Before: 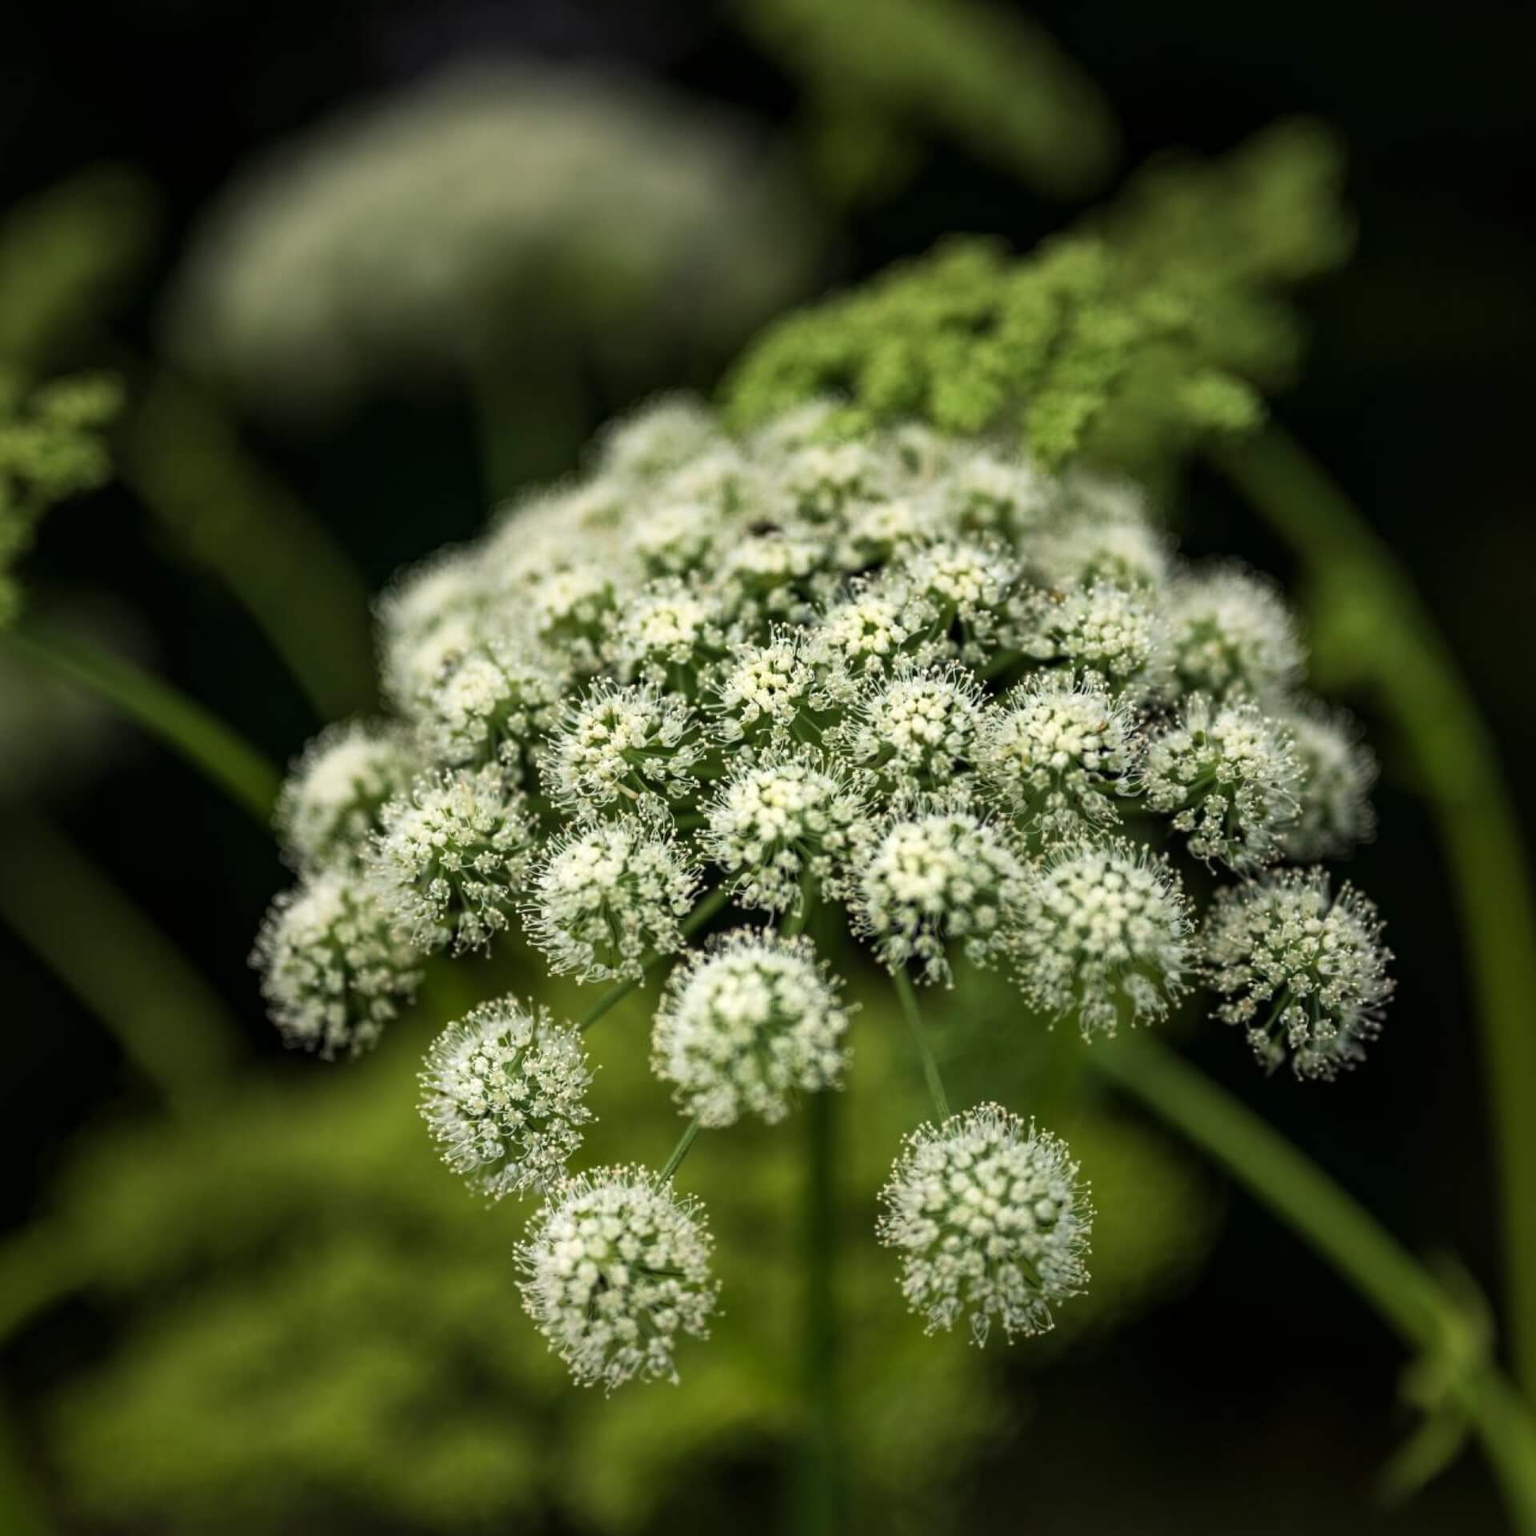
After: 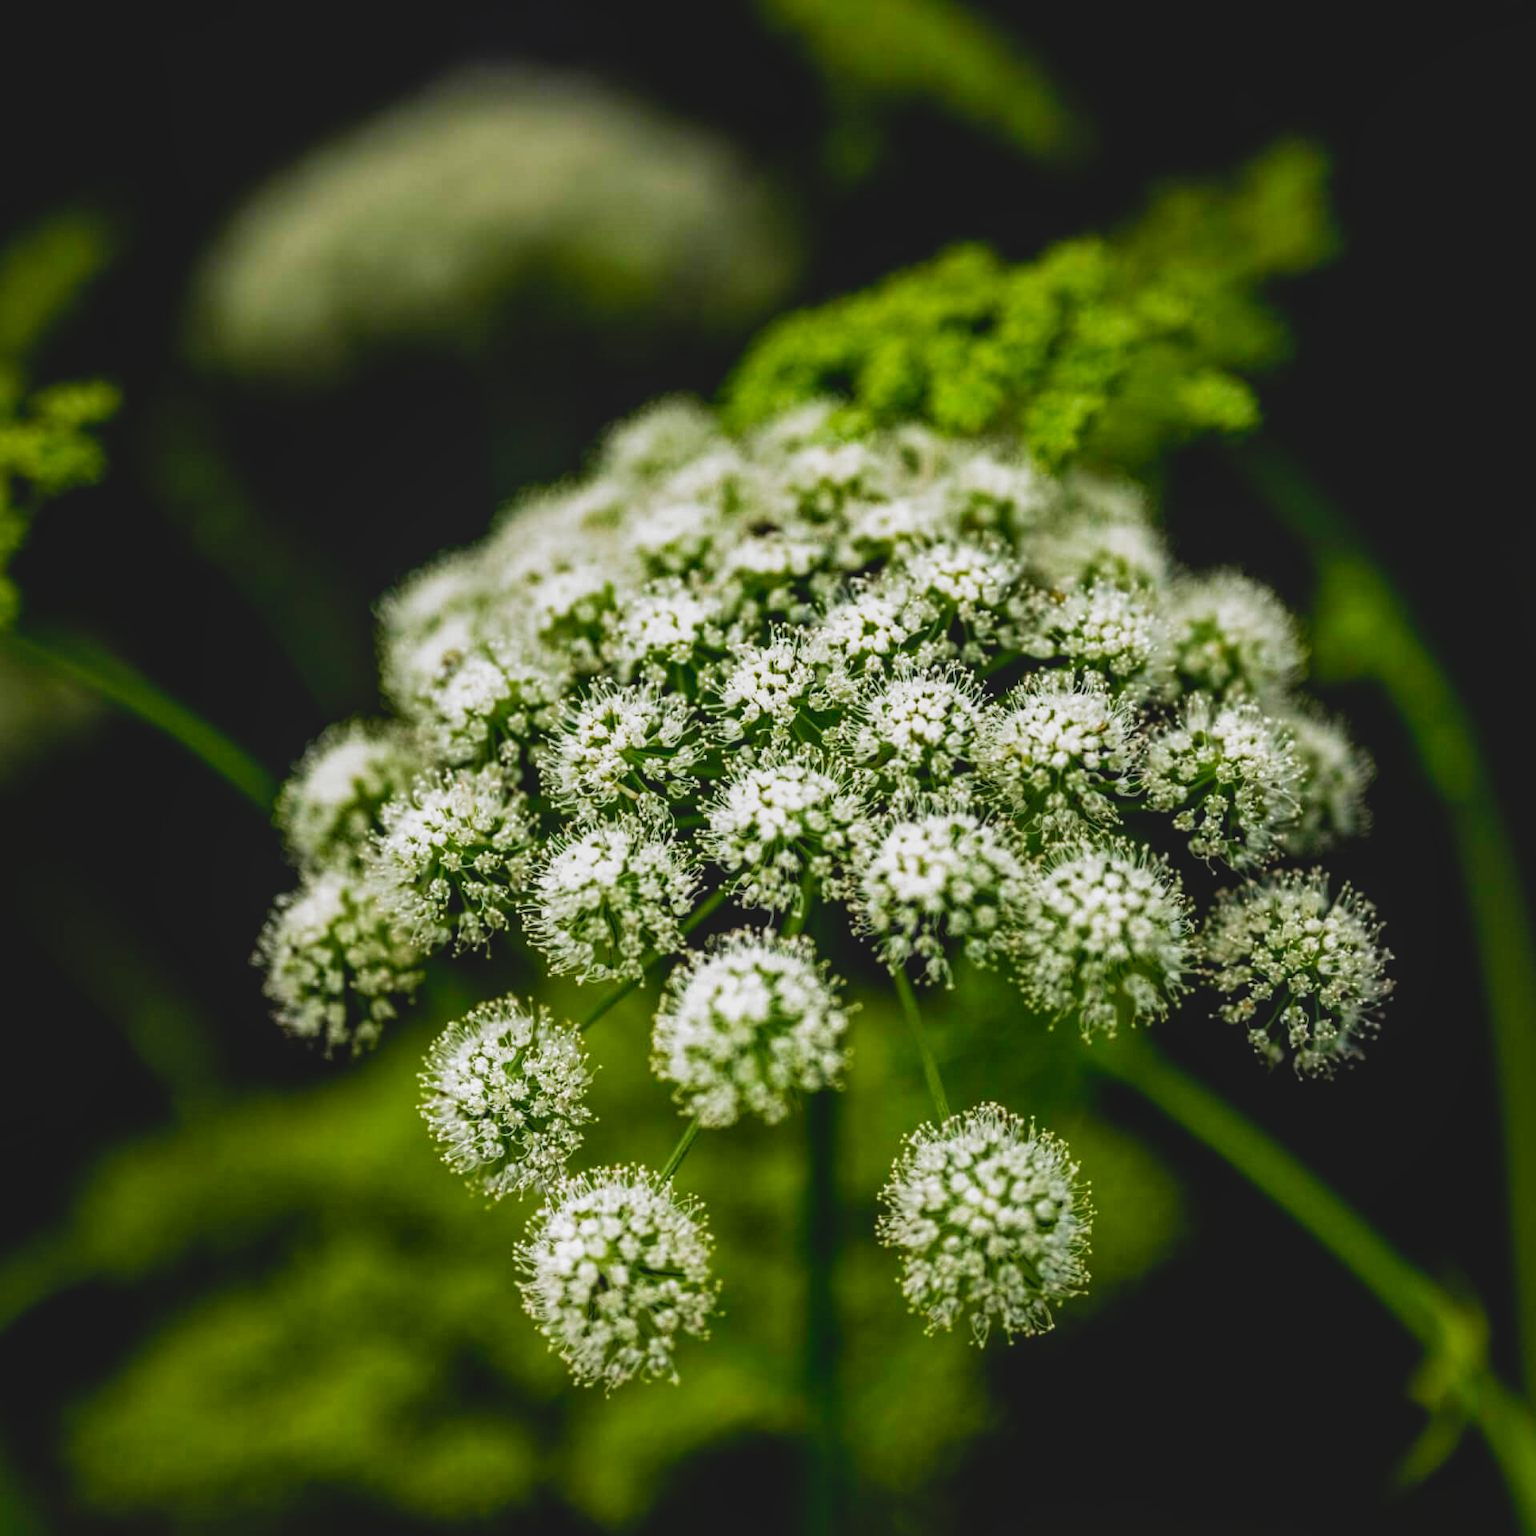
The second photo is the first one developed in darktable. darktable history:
filmic rgb: black relative exposure -8.29 EV, white relative exposure 2.2 EV, threshold 5.94 EV, target white luminance 99.88%, hardness 7.06, latitude 75.7%, contrast 1.322, highlights saturation mix -1.96%, shadows ↔ highlights balance 30.06%, add noise in highlights 0.001, preserve chrominance no, color science v3 (2019), use custom middle-gray values true, contrast in highlights soft, enable highlight reconstruction true
exposure: exposure -0.116 EV, compensate exposure bias true, compensate highlight preservation false
local contrast: on, module defaults
contrast brightness saturation: contrast -0.195, saturation 0.188
